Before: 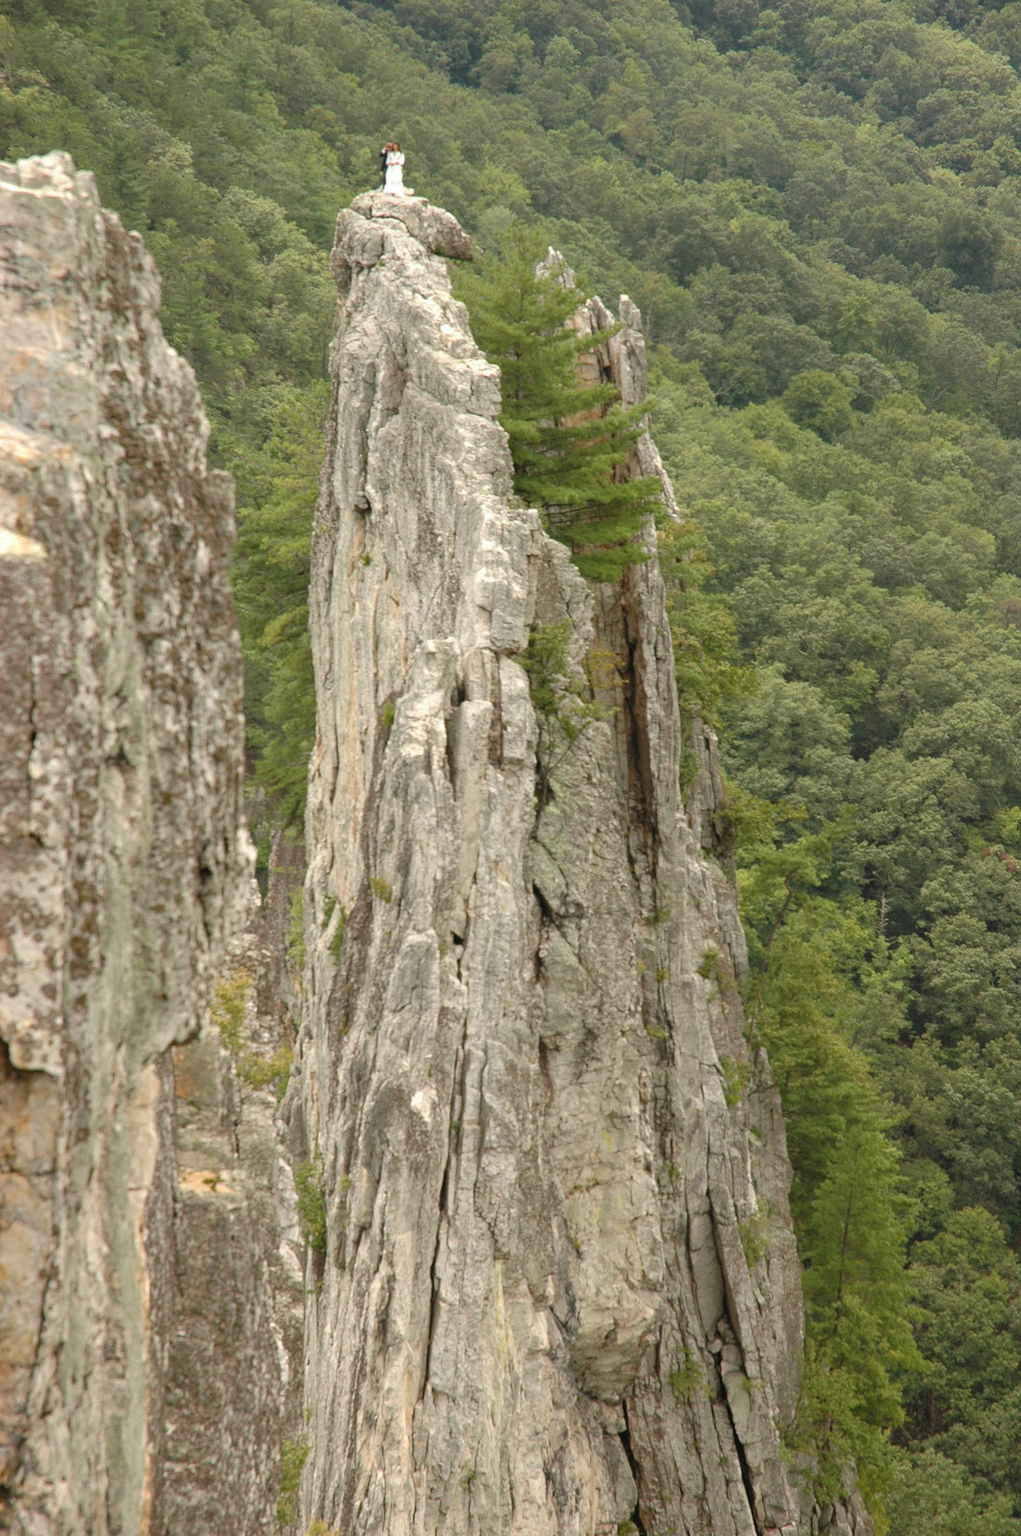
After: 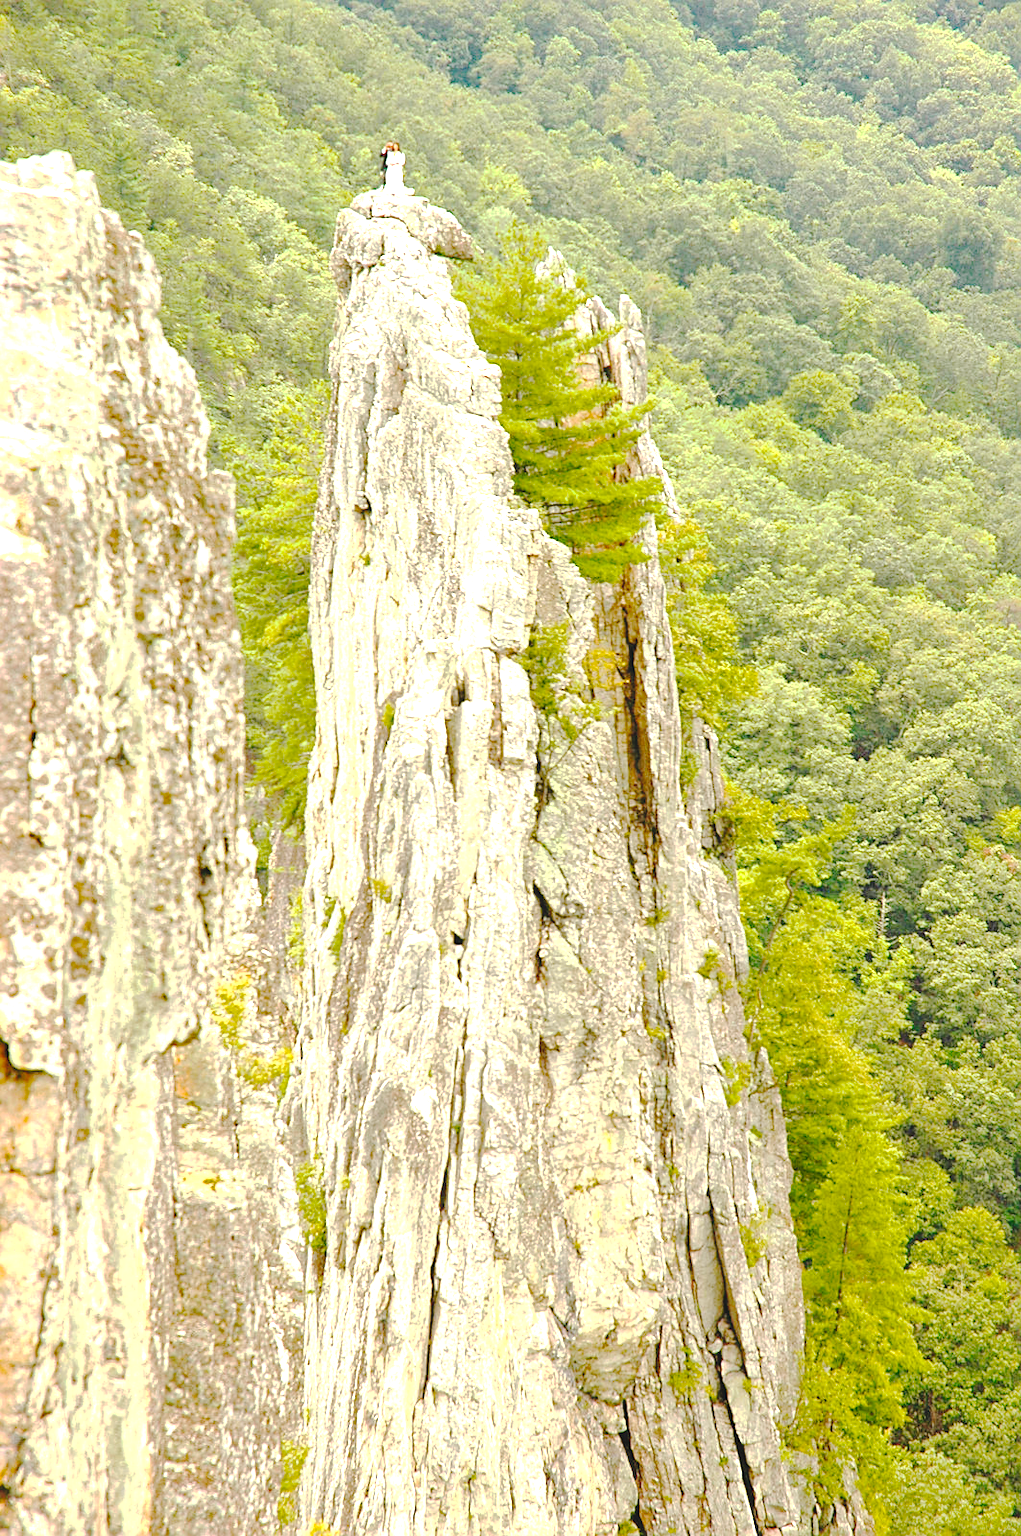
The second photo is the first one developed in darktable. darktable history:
local contrast: mode bilateral grid, contrast 20, coarseness 50, detail 130%, midtone range 0.2
exposure: black level correction 0, exposure 1.45 EV, compensate exposure bias true, compensate highlight preservation false
color balance rgb: linear chroma grading › global chroma 15%, perceptual saturation grading › global saturation 30%
tone curve: curves: ch0 [(0, 0) (0.003, 0.089) (0.011, 0.089) (0.025, 0.088) (0.044, 0.089) (0.069, 0.094) (0.1, 0.108) (0.136, 0.119) (0.177, 0.147) (0.224, 0.204) (0.277, 0.28) (0.335, 0.389) (0.399, 0.486) (0.468, 0.588) (0.543, 0.647) (0.623, 0.705) (0.709, 0.759) (0.801, 0.815) (0.898, 0.873) (1, 1)], preserve colors none
sharpen: on, module defaults
